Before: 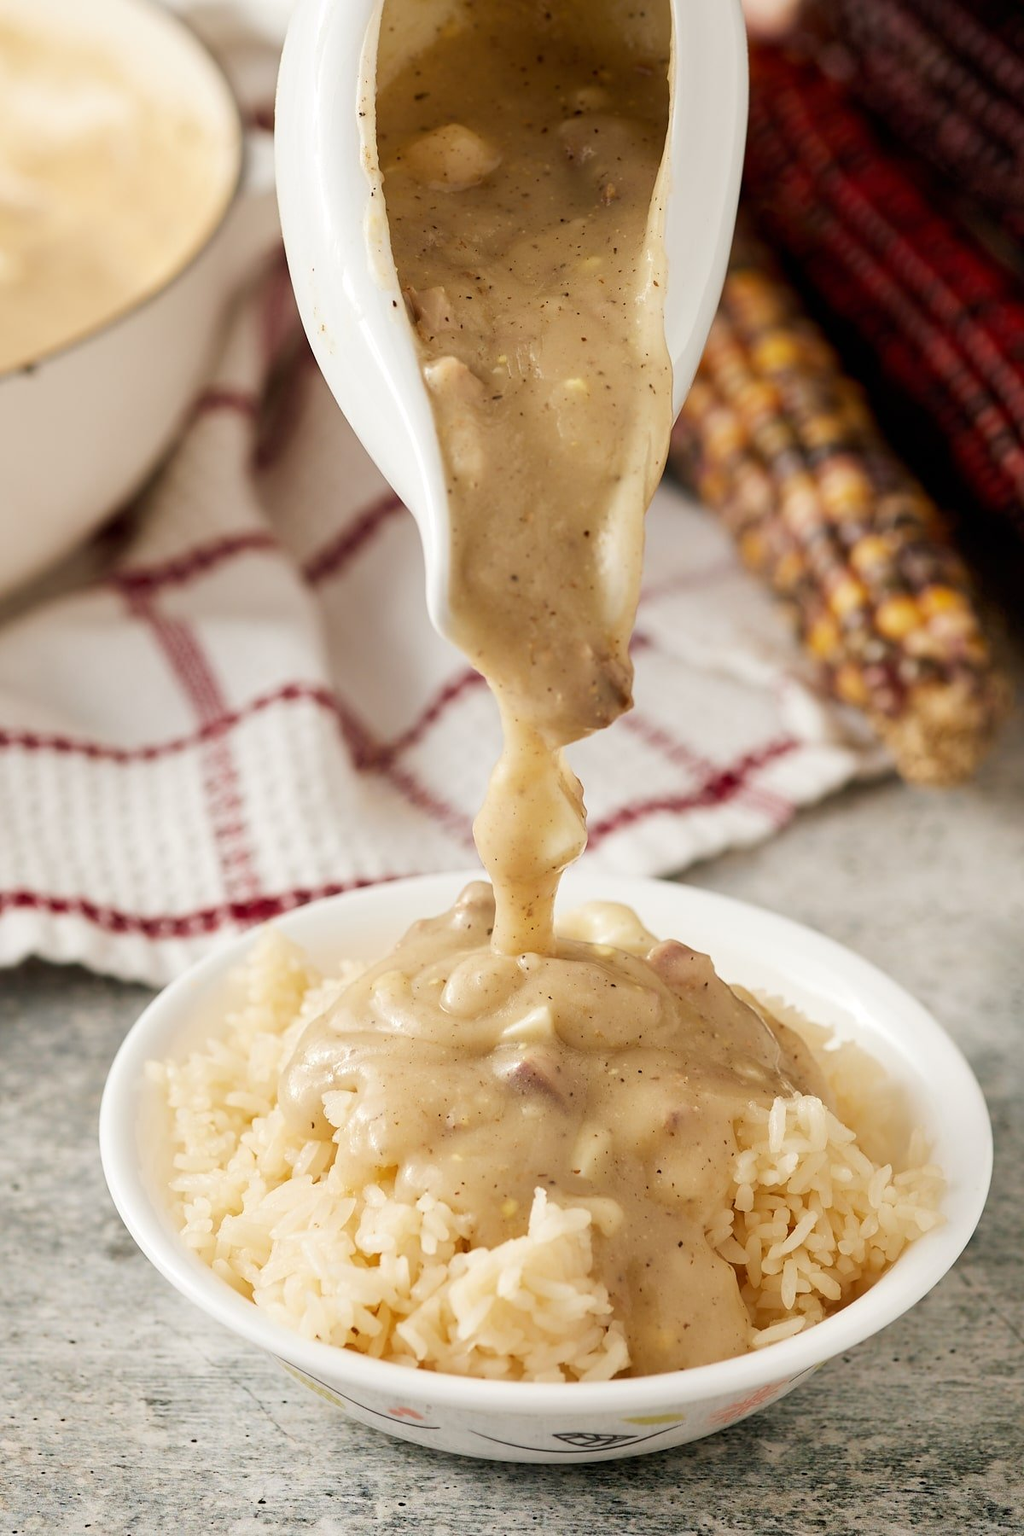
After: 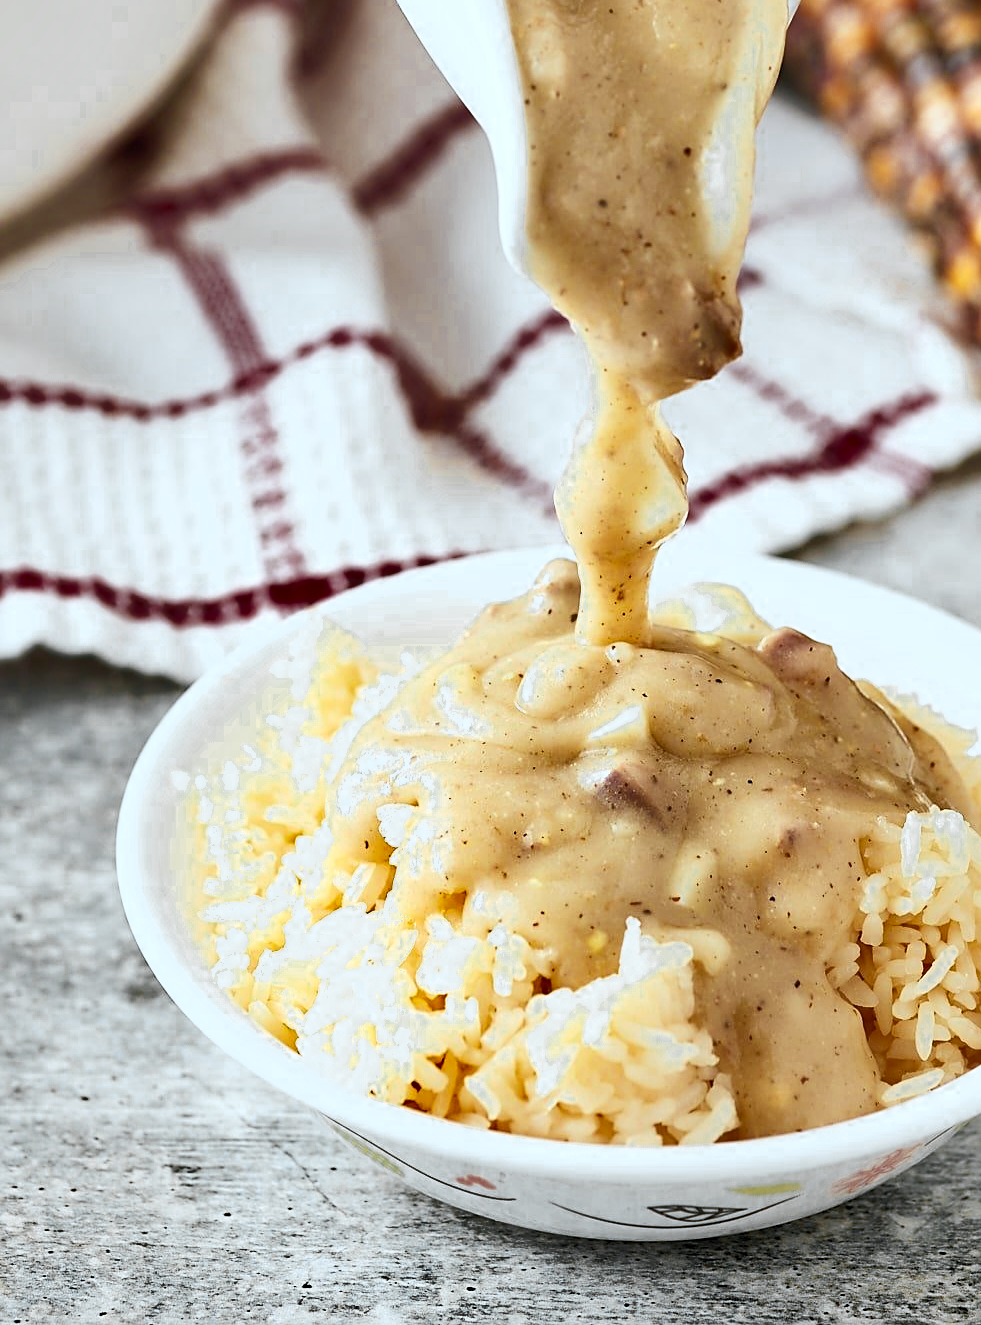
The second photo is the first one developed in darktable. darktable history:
tone equalizer: edges refinement/feathering 500, mask exposure compensation -1.57 EV, preserve details no
sharpen: on, module defaults
shadows and highlights: soften with gaussian
color correction: highlights a* -10.43, highlights b* -18.97
contrast brightness saturation: contrast 0.196, brightness 0.165, saturation 0.219
levels: levels [0, 0.476, 0.951]
crop: top 26.383%, right 18.05%
color zones: curves: ch0 [(0.035, 0.242) (0.25, 0.5) (0.384, 0.214) (0.488, 0.255) (0.75, 0.5)]; ch1 [(0.063, 0.379) (0.25, 0.5) (0.354, 0.201) (0.489, 0.085) (0.729, 0.271)]; ch2 [(0.25, 0.5) (0.38, 0.517) (0.442, 0.51) (0.735, 0.456)]
